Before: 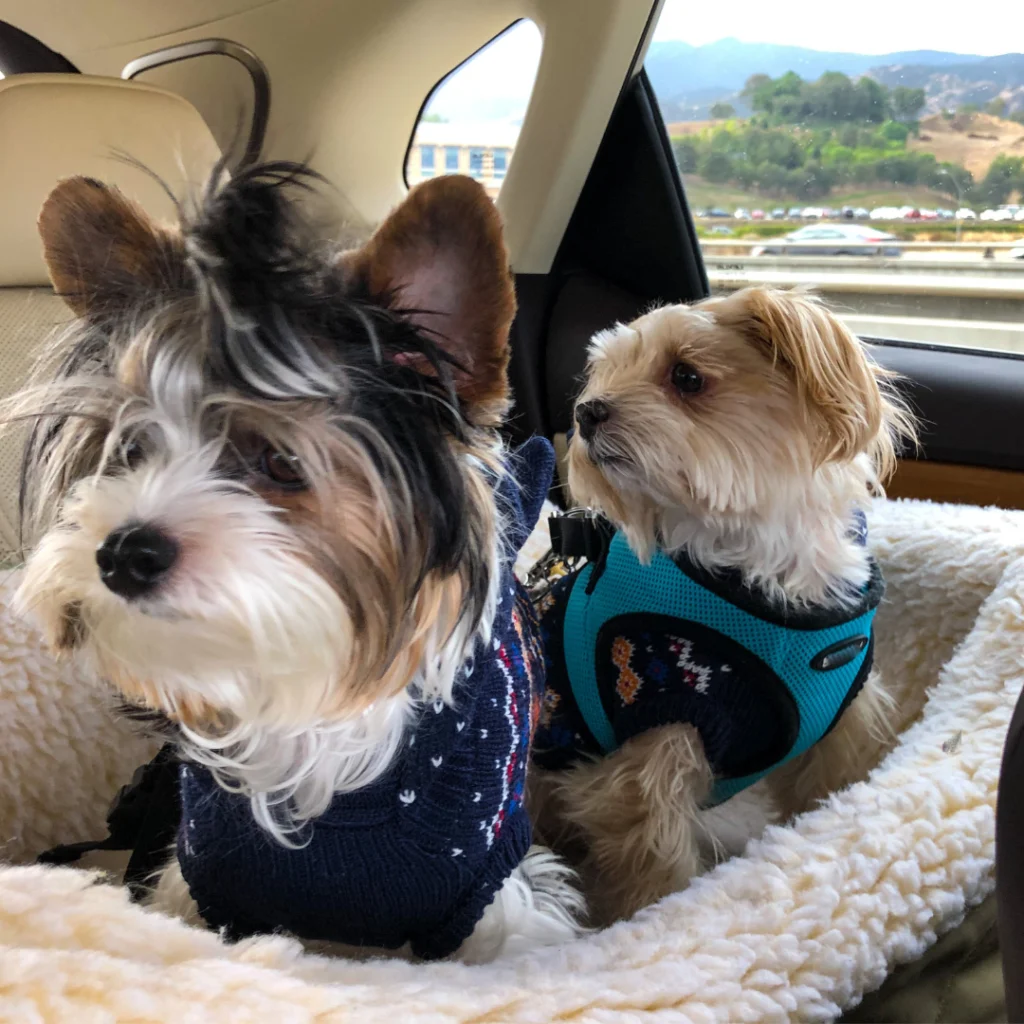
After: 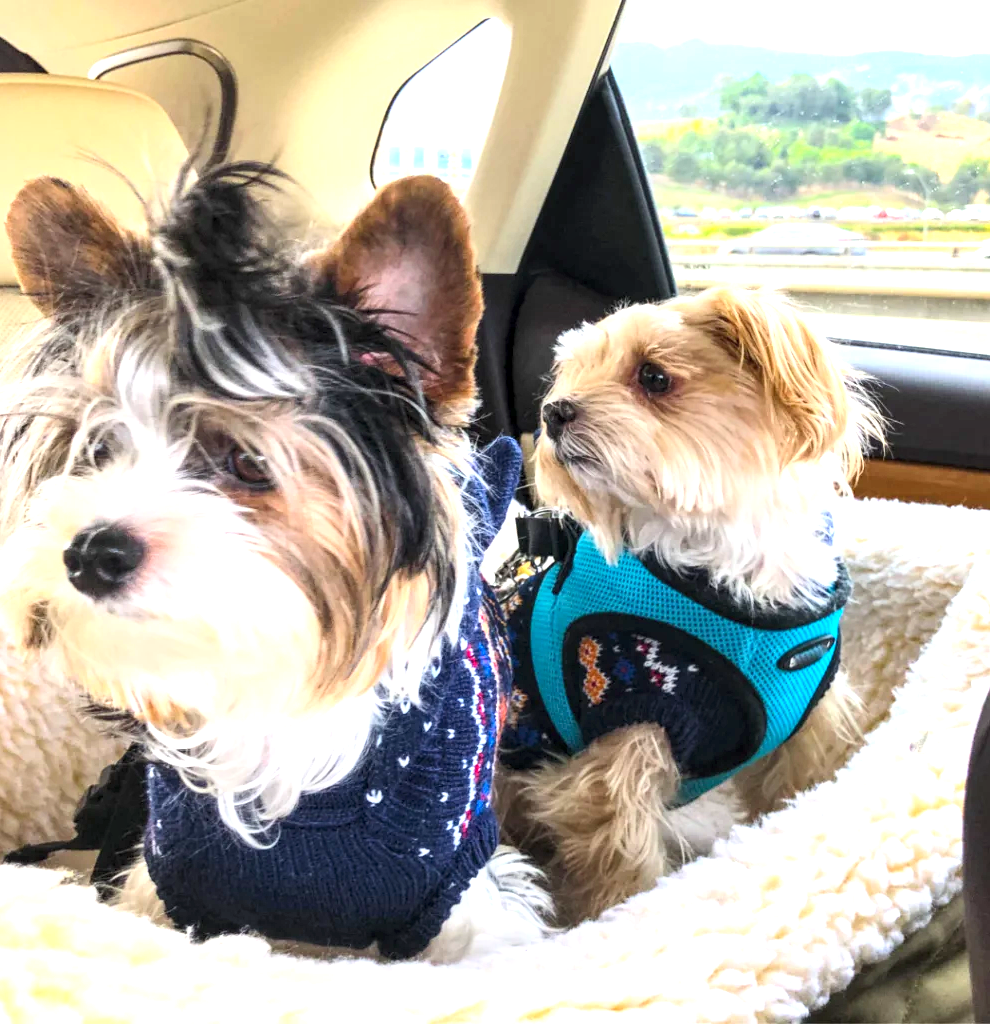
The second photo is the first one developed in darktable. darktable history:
local contrast: highlights 94%, shadows 89%, detail 160%, midtone range 0.2
contrast brightness saturation: contrast 0.202, brightness 0.162, saturation 0.225
crop and rotate: left 3.31%
exposure: black level correction 0, exposure 1.193 EV, compensate highlight preservation false
